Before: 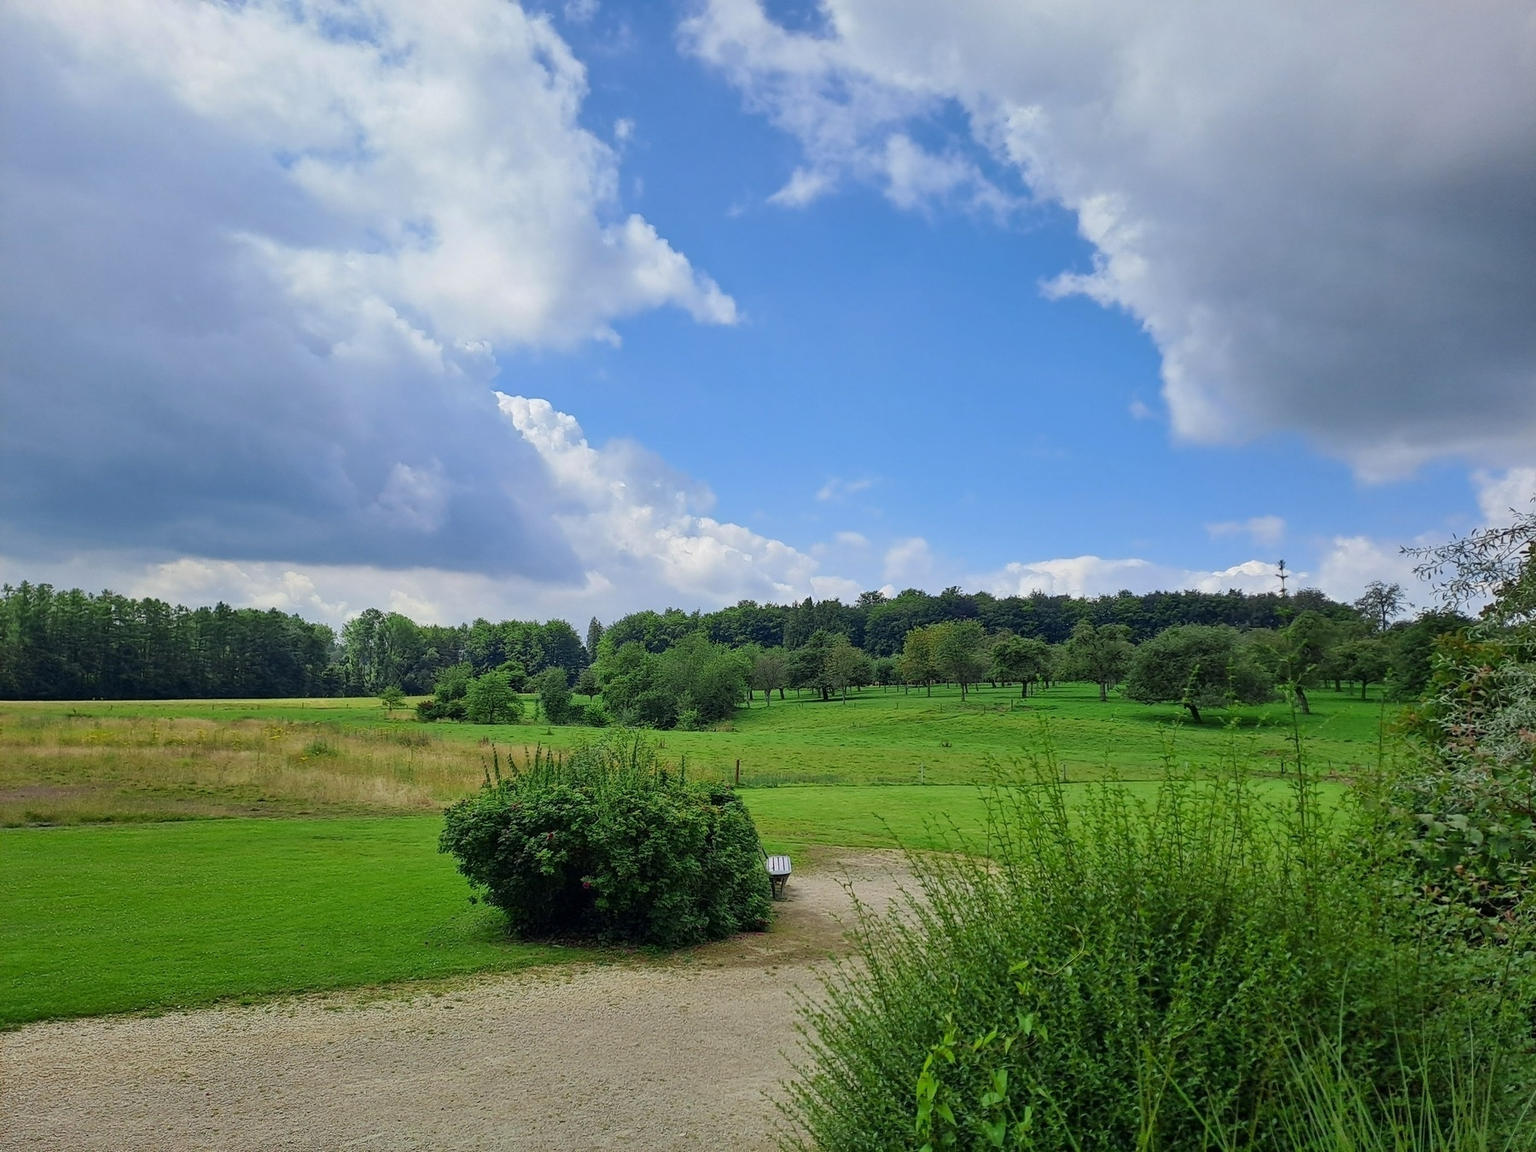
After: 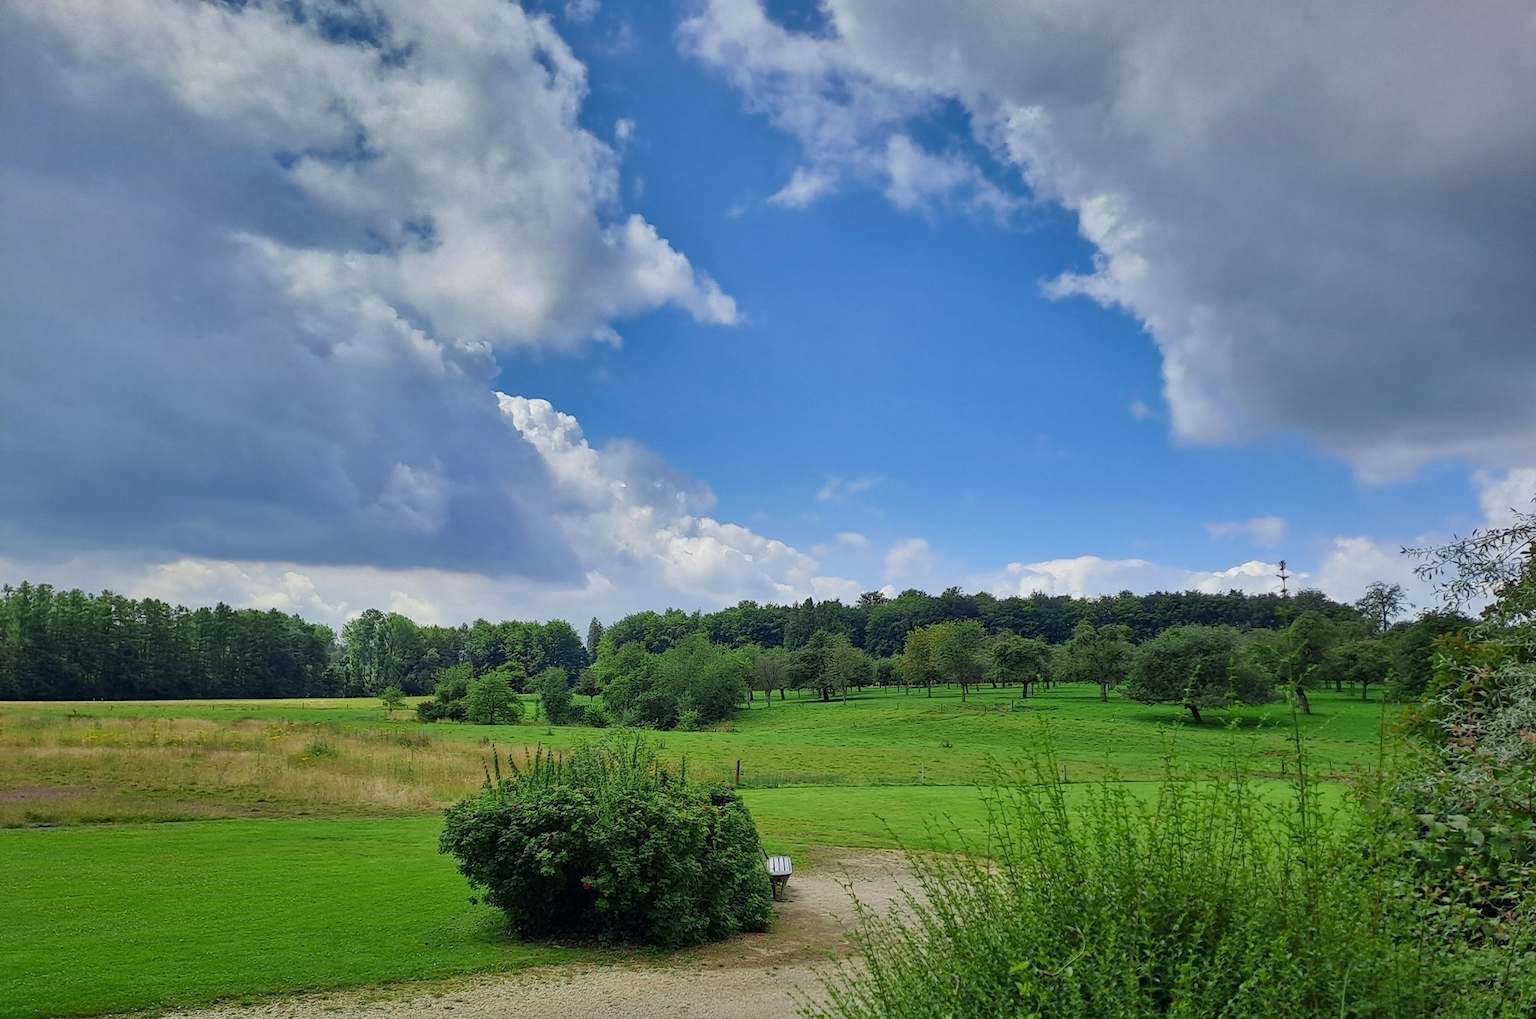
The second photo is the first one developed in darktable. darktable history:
crop and rotate: top 0%, bottom 11.49%
shadows and highlights: shadows 24.5, highlights -78.15, soften with gaussian
